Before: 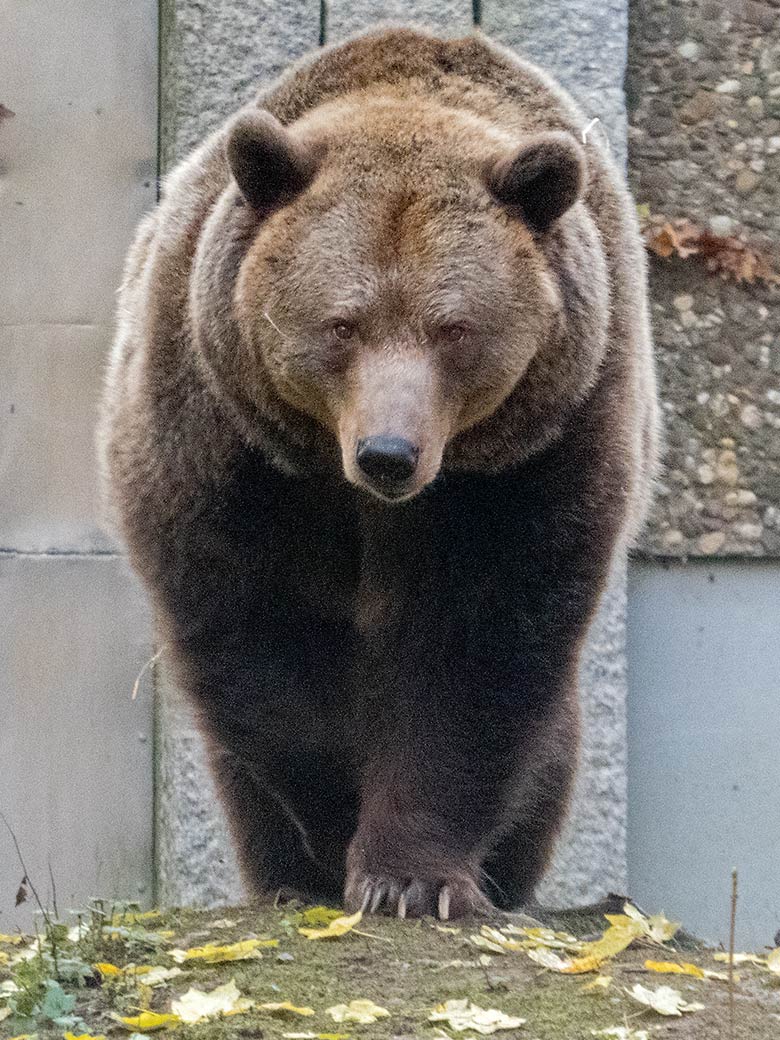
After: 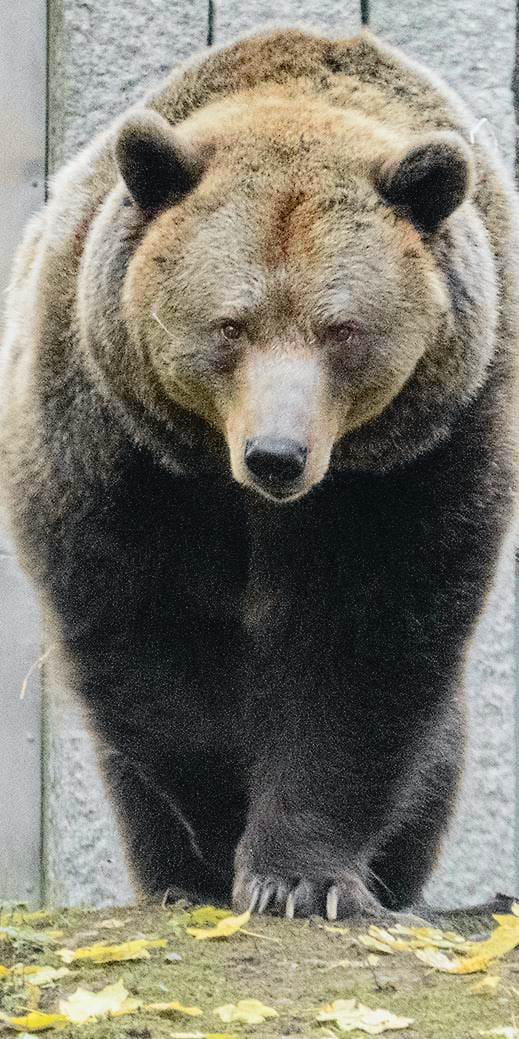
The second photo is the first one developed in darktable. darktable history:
crop and rotate: left 14.385%, right 18.948%
tone curve: curves: ch0 [(0, 0.026) (0.104, 0.1) (0.233, 0.262) (0.398, 0.507) (0.498, 0.621) (0.65, 0.757) (0.835, 0.883) (1, 0.961)]; ch1 [(0, 0) (0.346, 0.307) (0.408, 0.369) (0.453, 0.457) (0.482, 0.476) (0.502, 0.498) (0.521, 0.503) (0.553, 0.554) (0.638, 0.646) (0.693, 0.727) (1, 1)]; ch2 [(0, 0) (0.366, 0.337) (0.434, 0.46) (0.485, 0.494) (0.5, 0.494) (0.511, 0.508) (0.537, 0.55) (0.579, 0.599) (0.663, 0.67) (1, 1)], color space Lab, independent channels, preserve colors none
